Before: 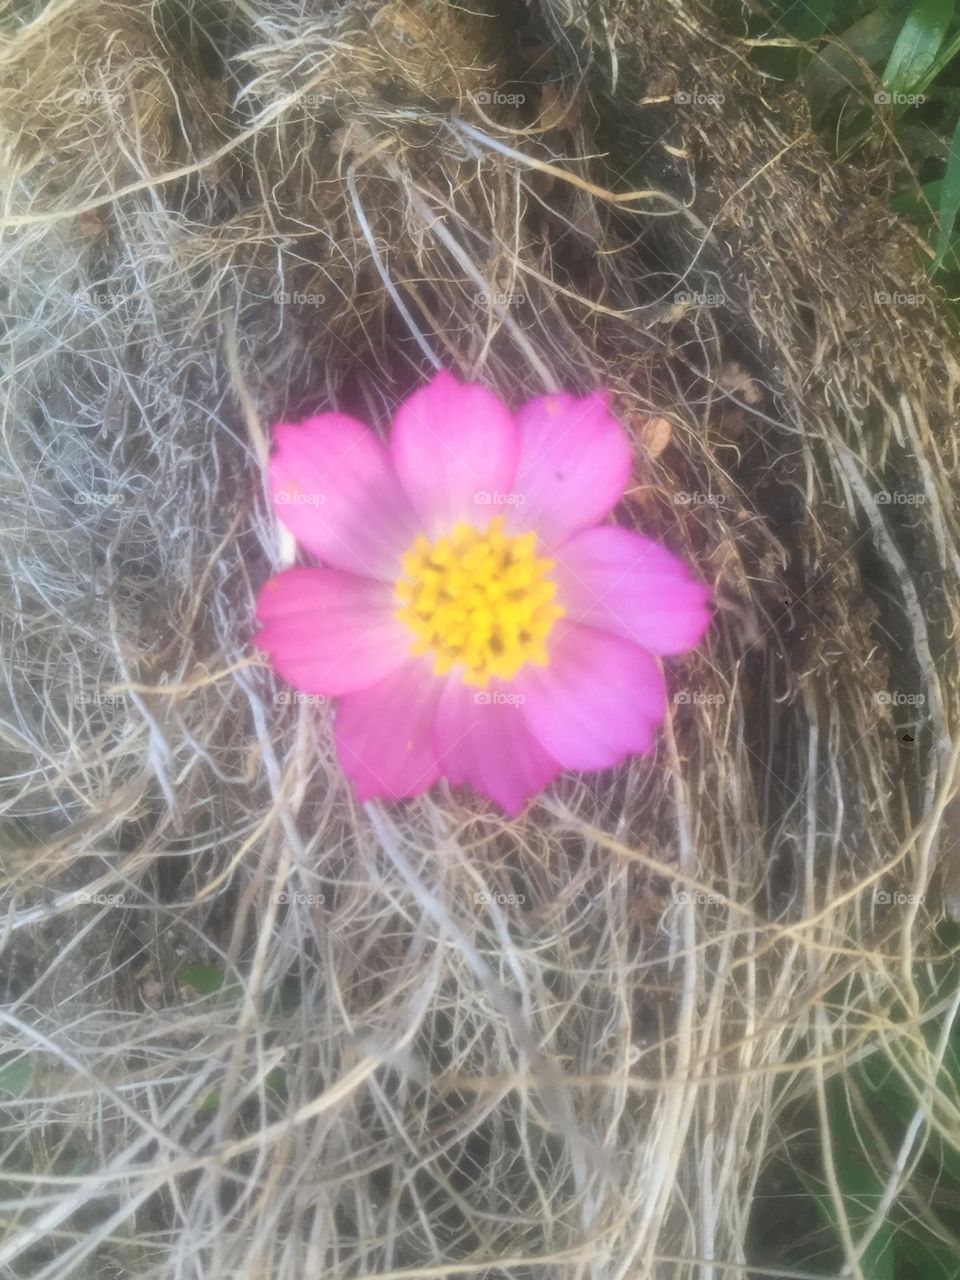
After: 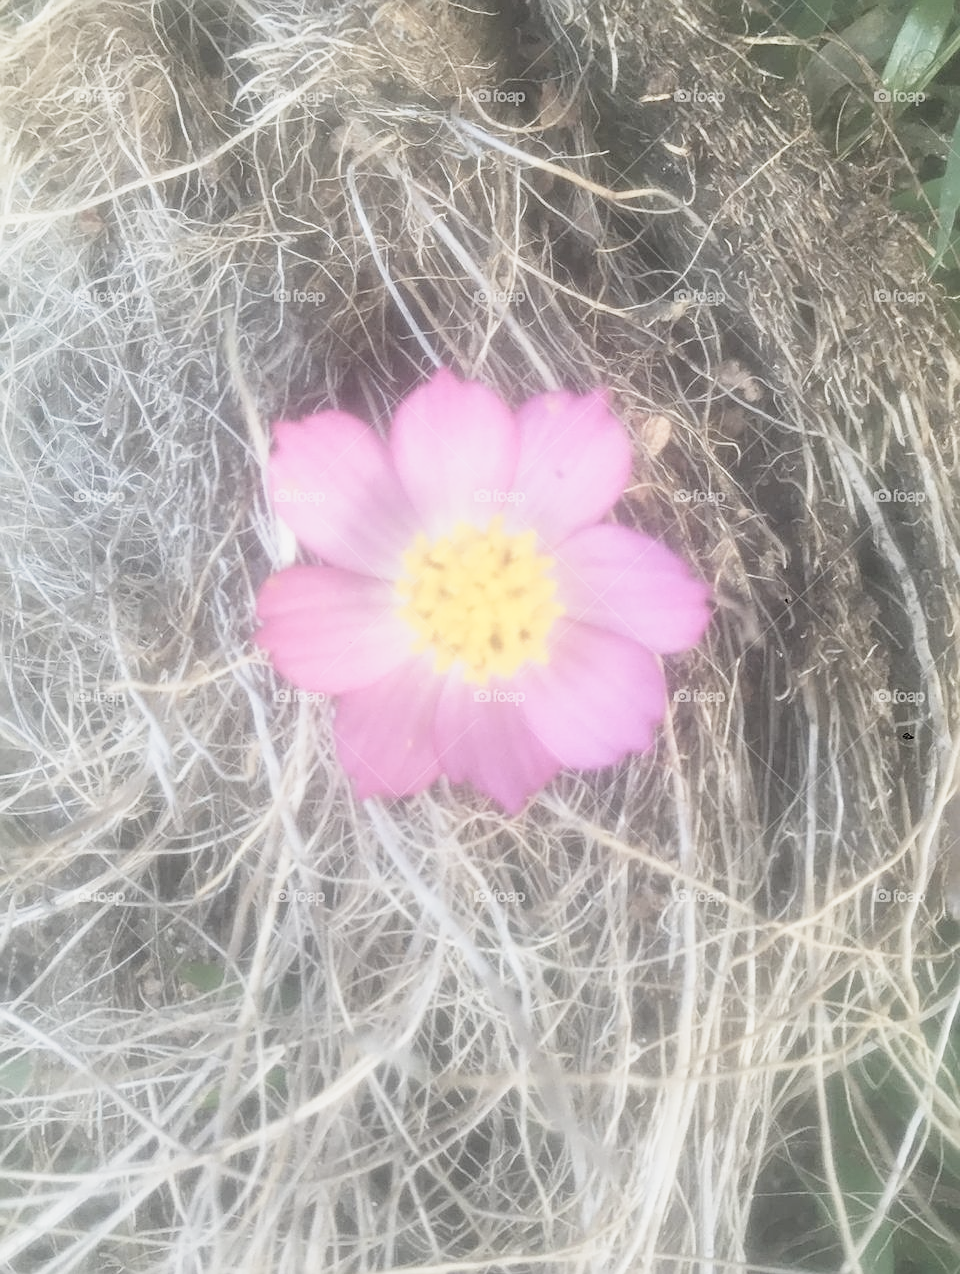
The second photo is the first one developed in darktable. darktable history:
crop: top 0.225%, bottom 0.166%
sharpen: on, module defaults
tone curve: curves: ch0 [(0, 0) (0.091, 0.077) (0.517, 0.574) (0.745, 0.82) (0.844, 0.908) (0.909, 0.942) (1, 0.973)]; ch1 [(0, 0) (0.437, 0.404) (0.5, 0.5) (0.534, 0.546) (0.58, 0.603) (0.616, 0.649) (1, 1)]; ch2 [(0, 0) (0.442, 0.415) (0.5, 0.5) (0.535, 0.547) (0.585, 0.62) (1, 1)], preserve colors none
contrast brightness saturation: brightness 0.184, saturation -0.48
